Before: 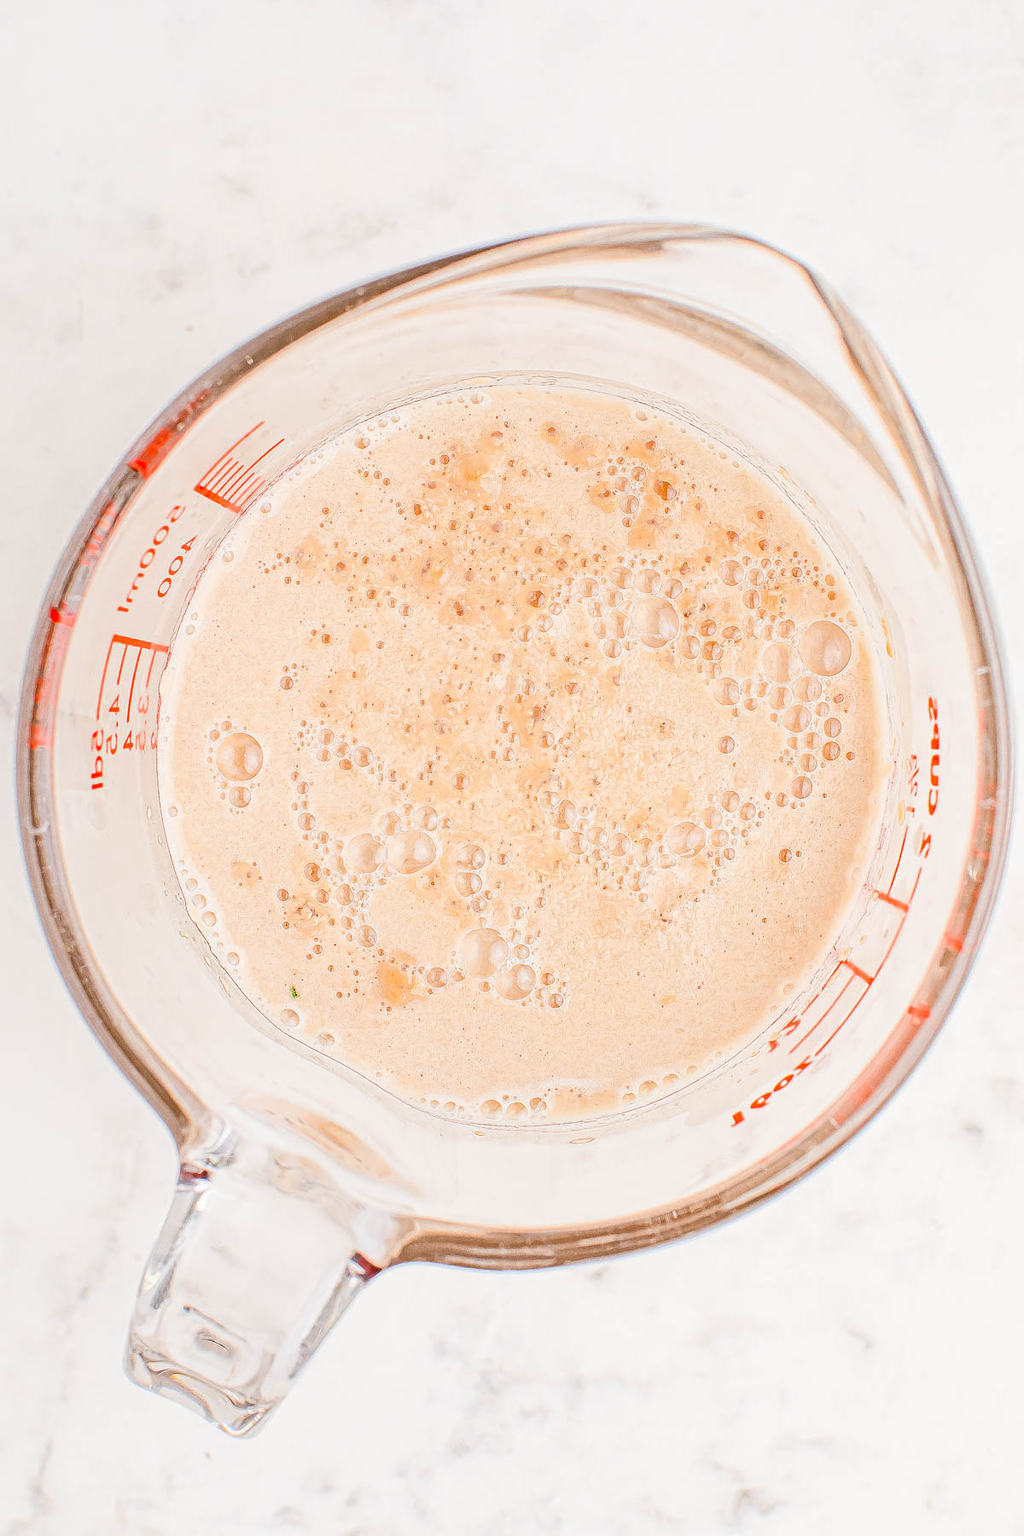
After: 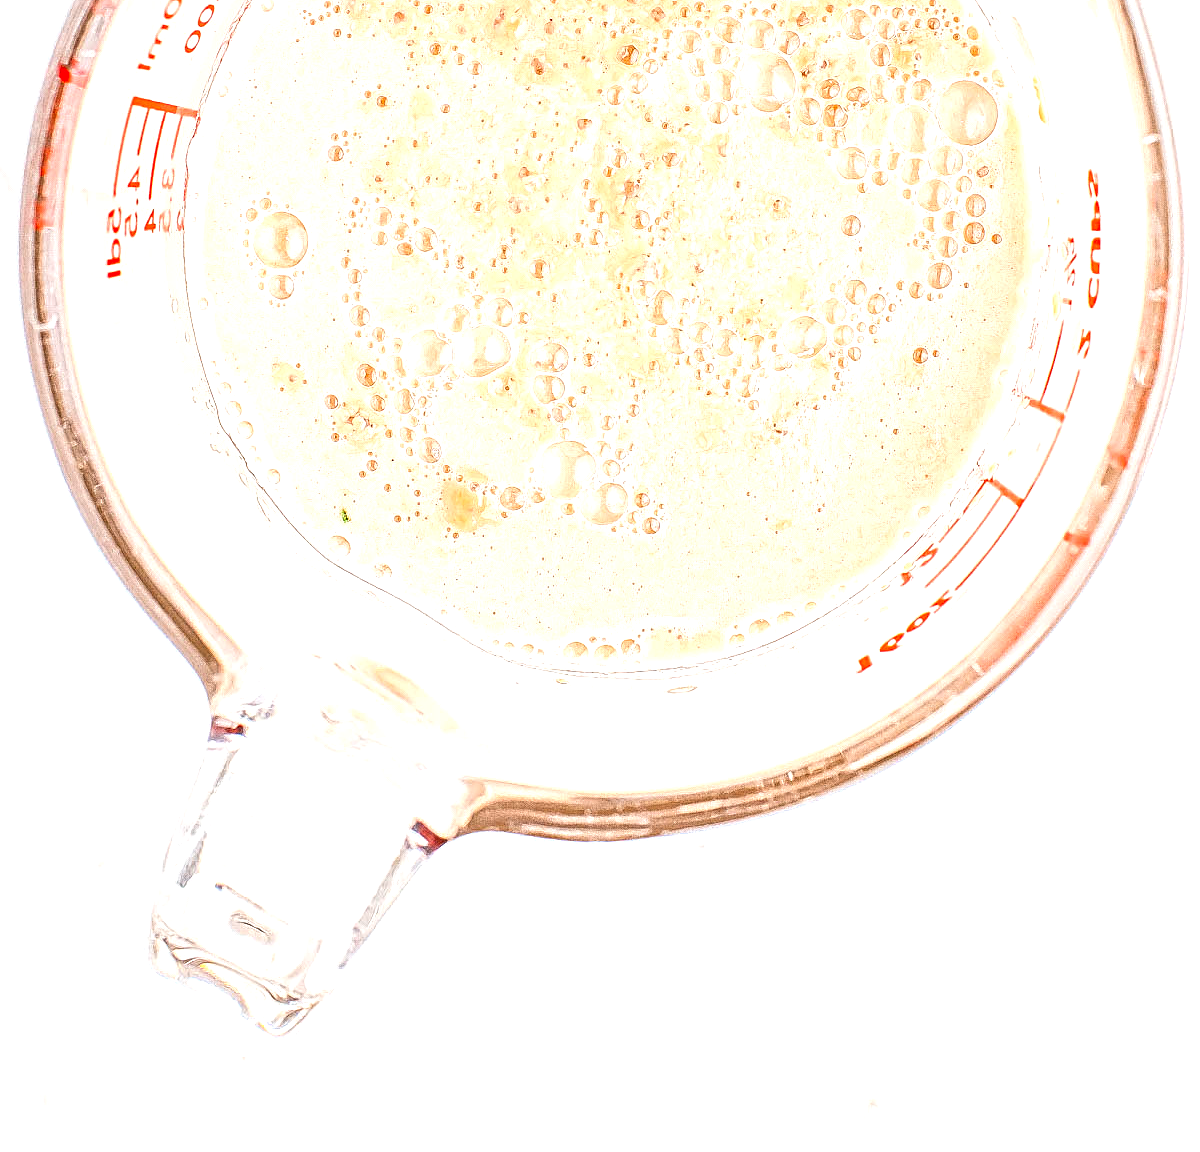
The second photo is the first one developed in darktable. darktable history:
exposure: black level correction 0, exposure 0.698 EV, compensate highlight preservation false
sharpen: on, module defaults
local contrast: on, module defaults
crop and rotate: top 35.96%
